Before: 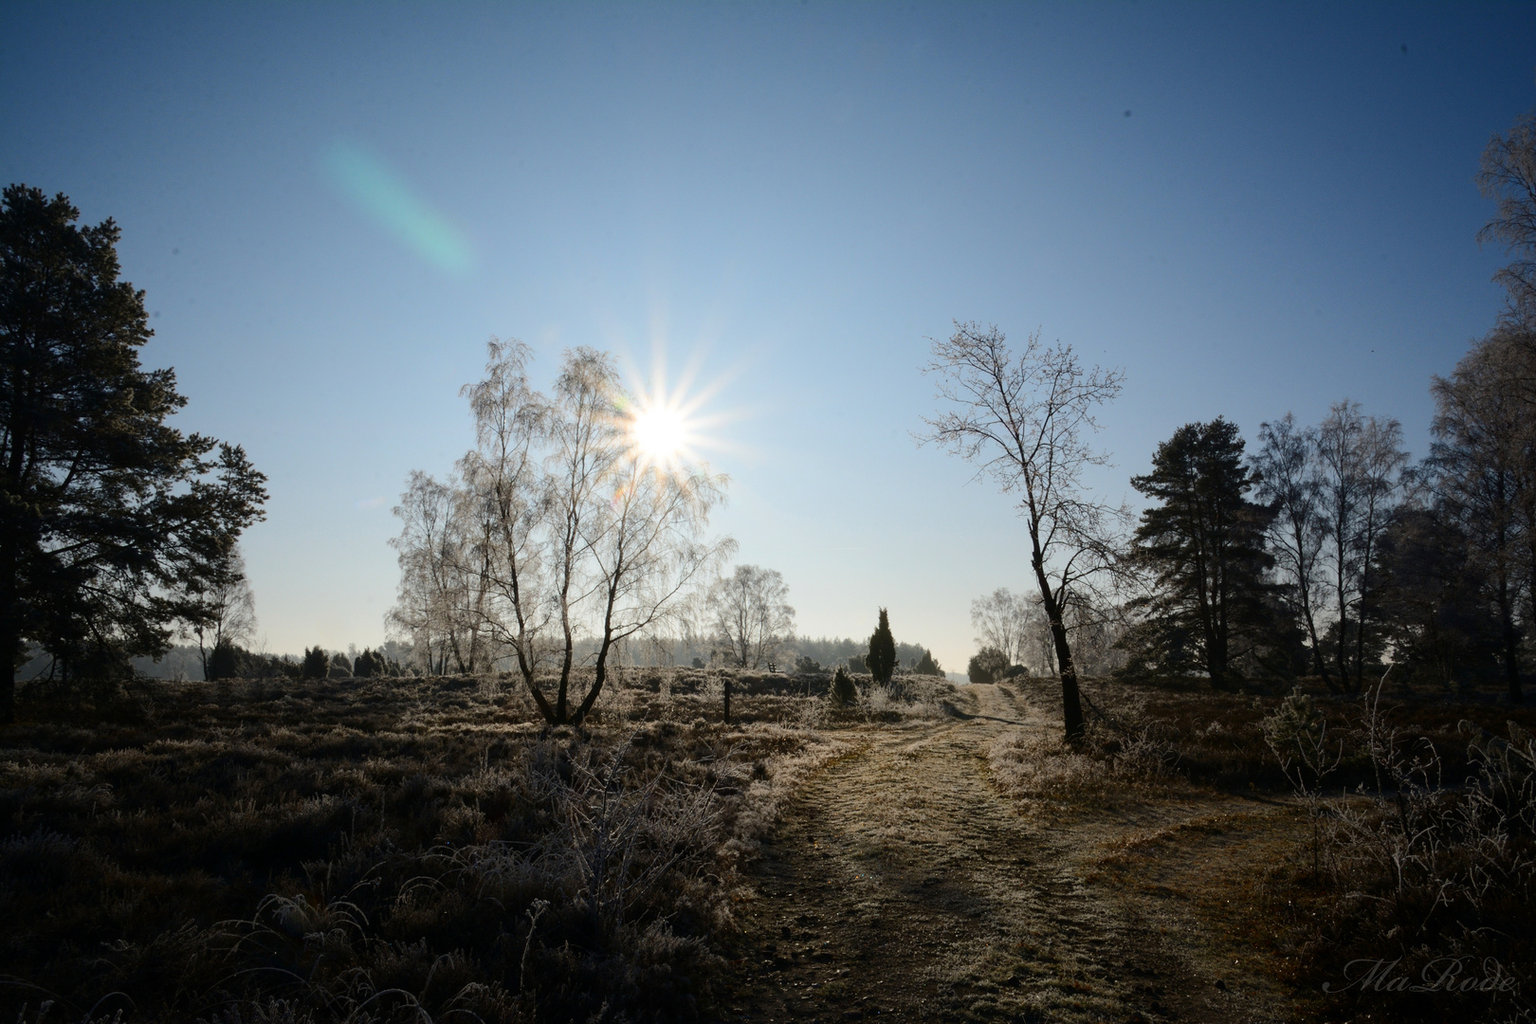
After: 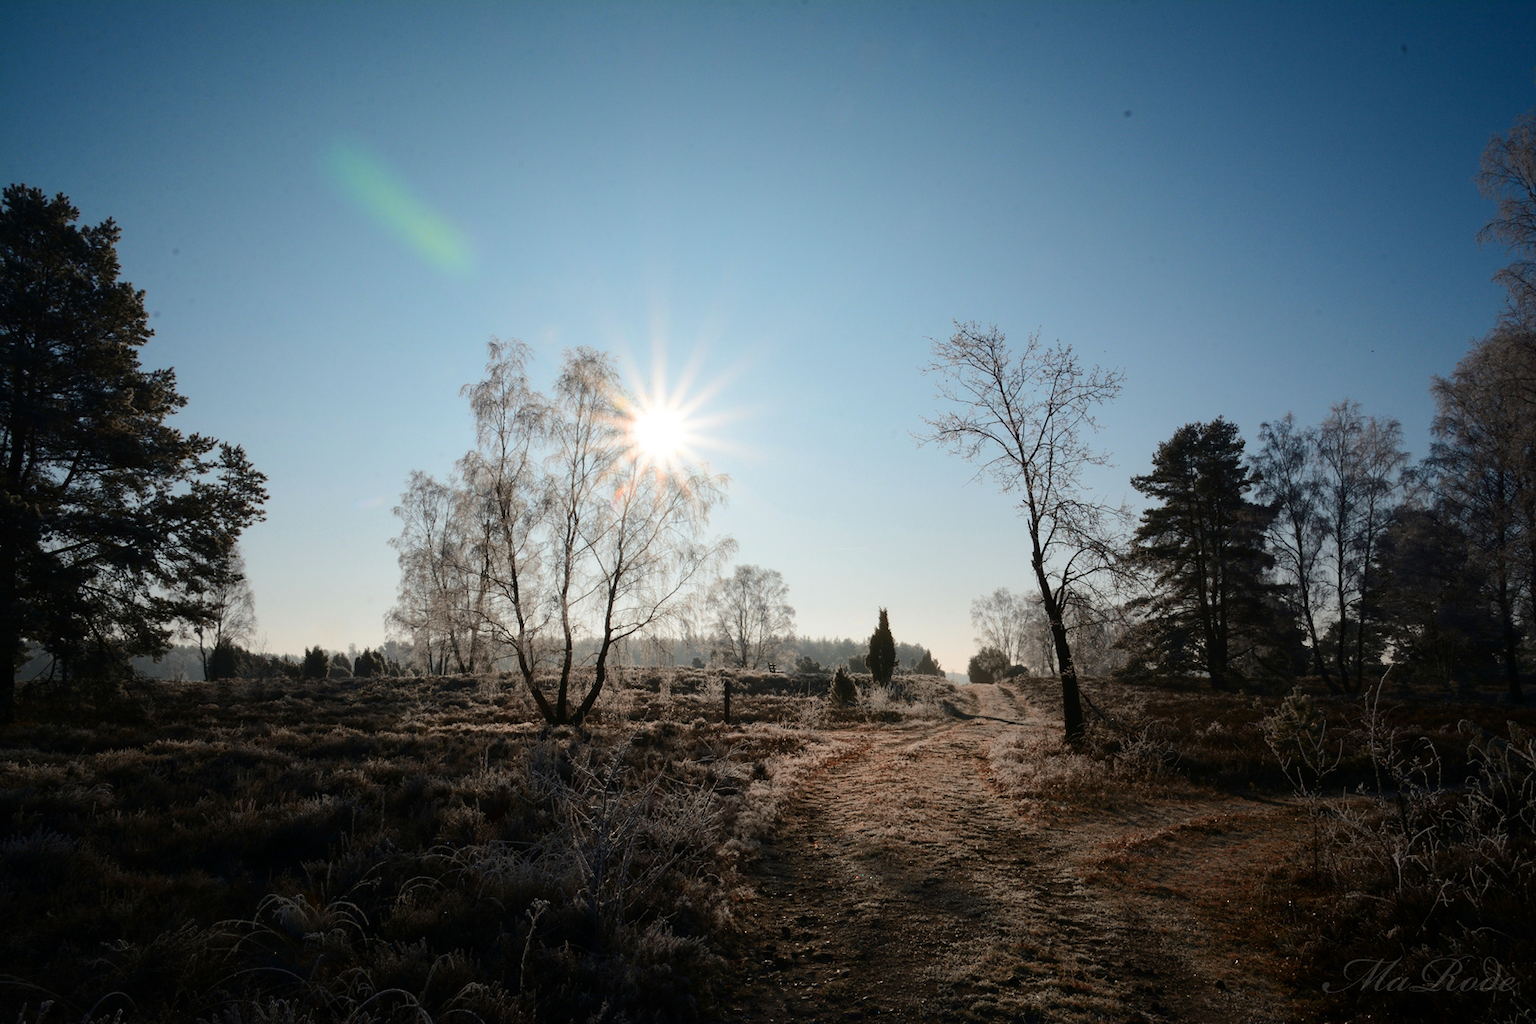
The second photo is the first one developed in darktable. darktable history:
tone equalizer: on, module defaults
color zones: curves: ch2 [(0, 0.488) (0.143, 0.417) (0.286, 0.212) (0.429, 0.179) (0.571, 0.154) (0.714, 0.415) (0.857, 0.495) (1, 0.488)]
